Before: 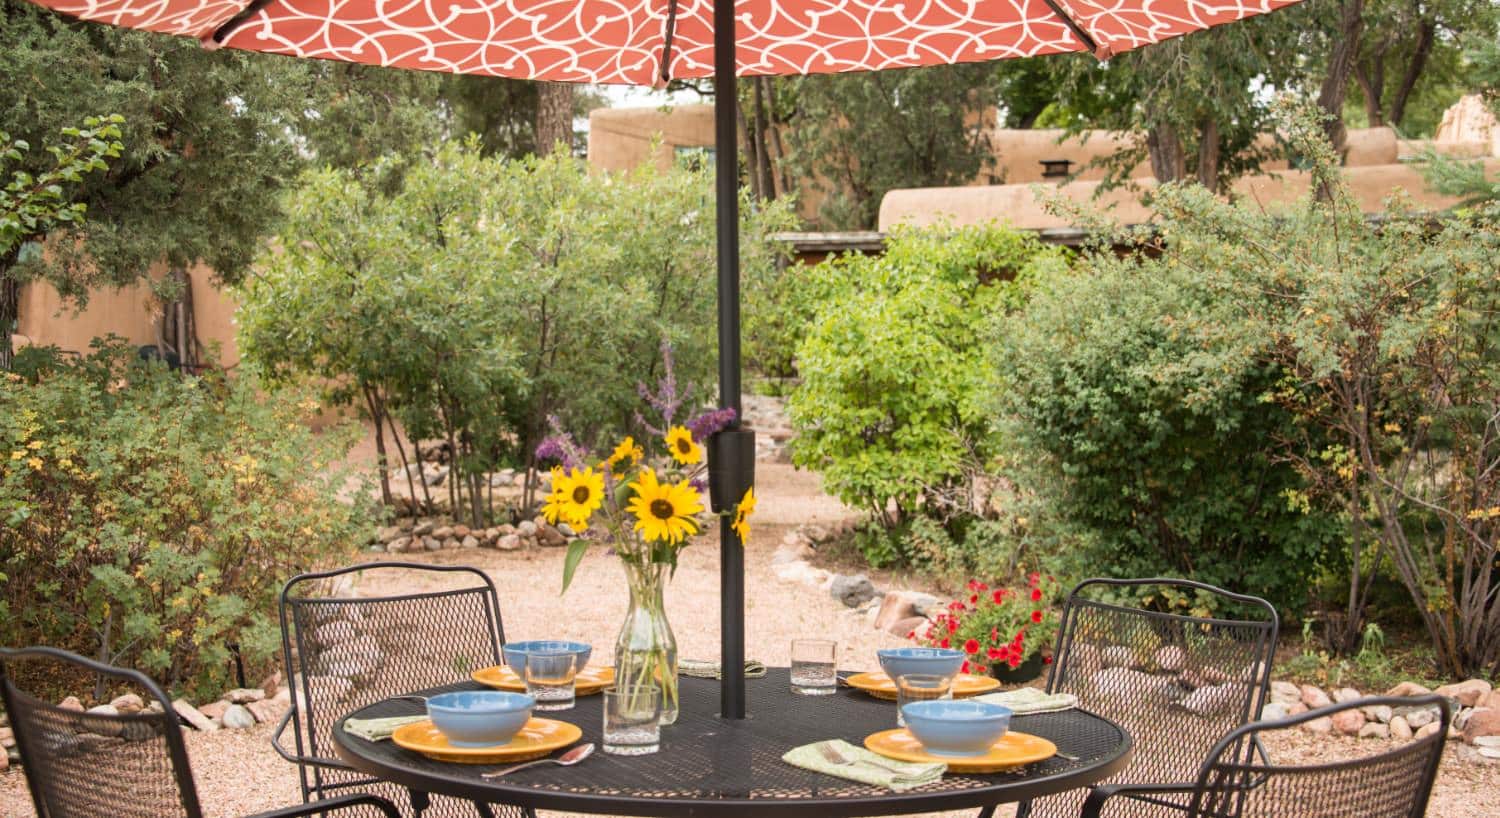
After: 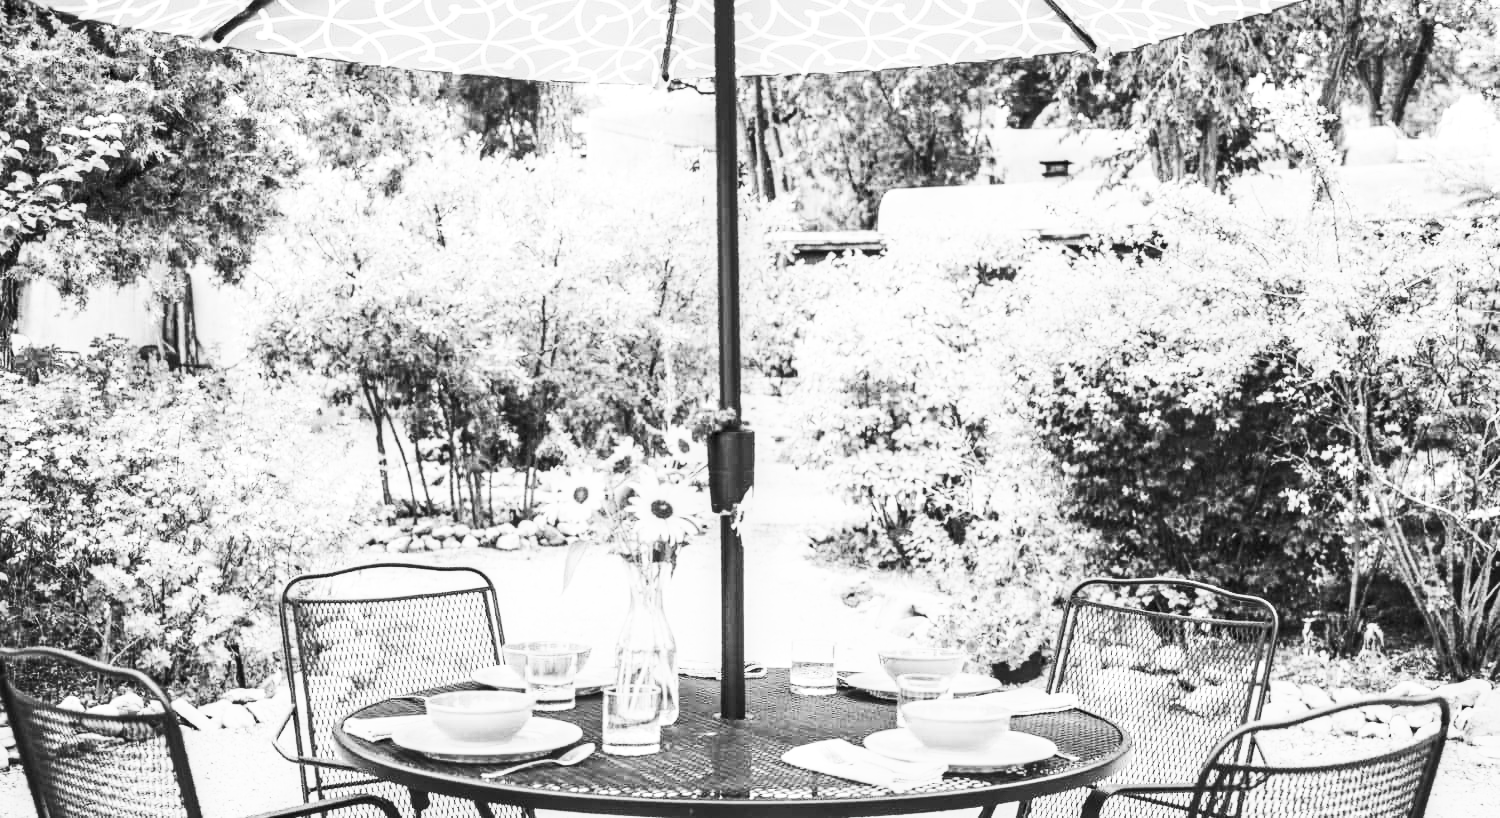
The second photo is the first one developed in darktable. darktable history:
local contrast: on, module defaults
contrast brightness saturation: contrast 0.53, brightness 0.47, saturation -1
haze removal: compatibility mode true, adaptive false
base curve: curves: ch0 [(0, 0) (0.028, 0.03) (0.121, 0.232) (0.46, 0.748) (0.859, 0.968) (1, 1)], preserve colors none
